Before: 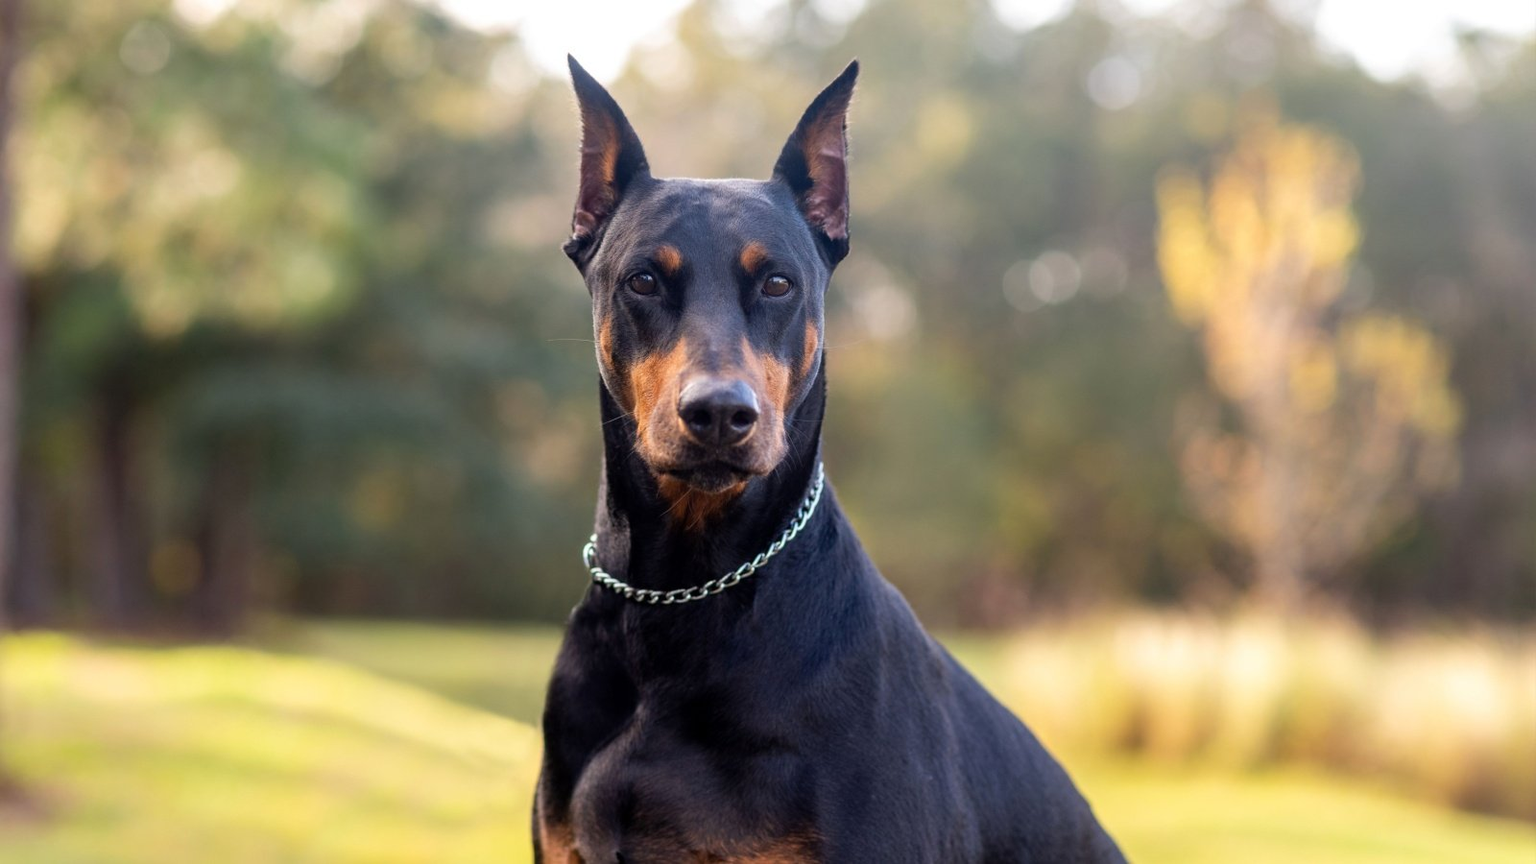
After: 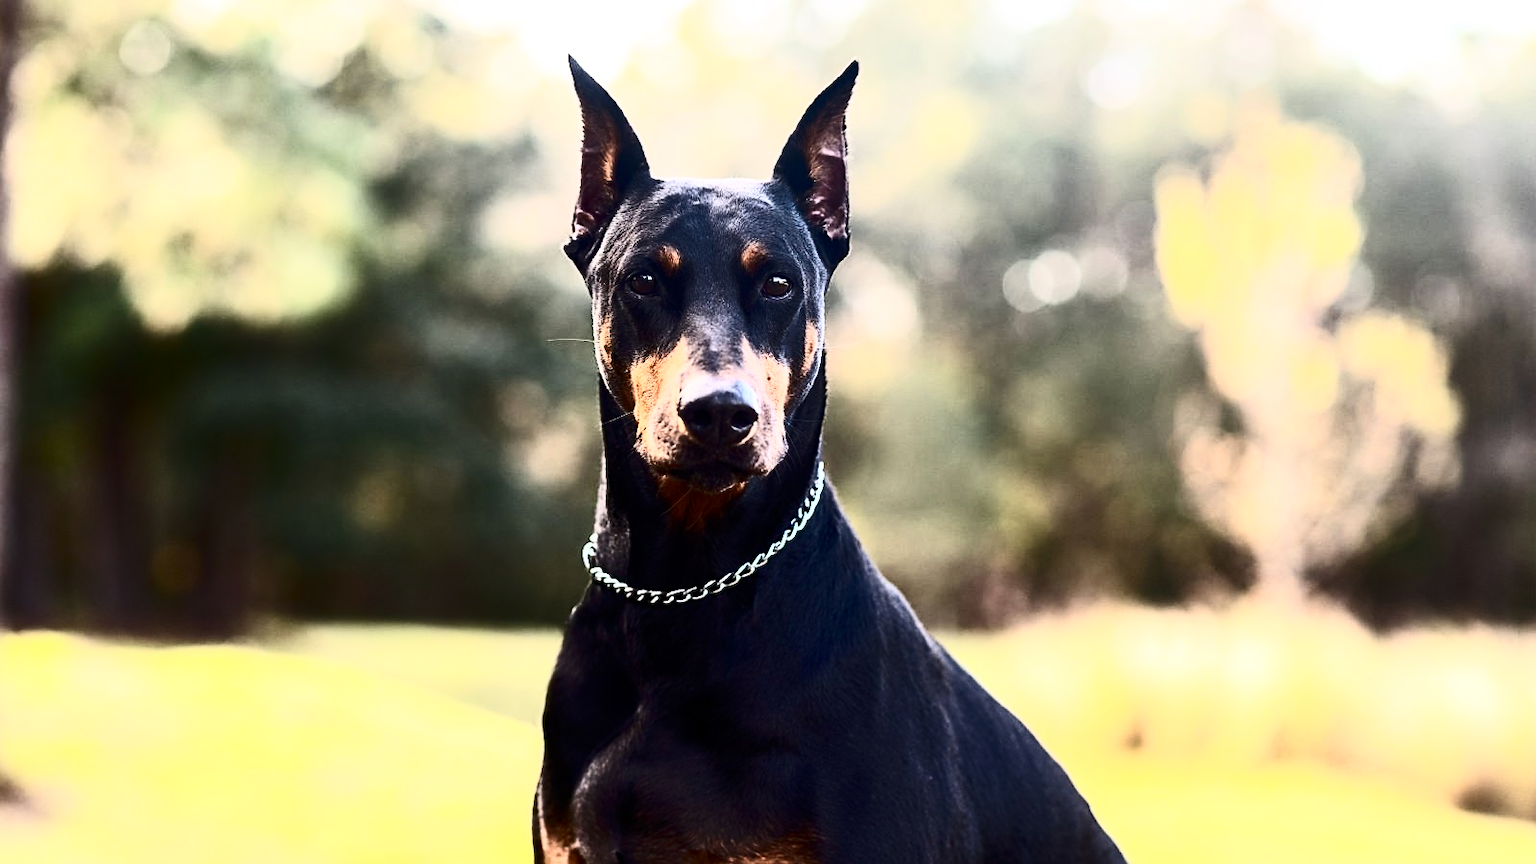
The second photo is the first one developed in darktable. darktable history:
sharpen: on, module defaults
contrast brightness saturation: contrast 0.93, brightness 0.2
